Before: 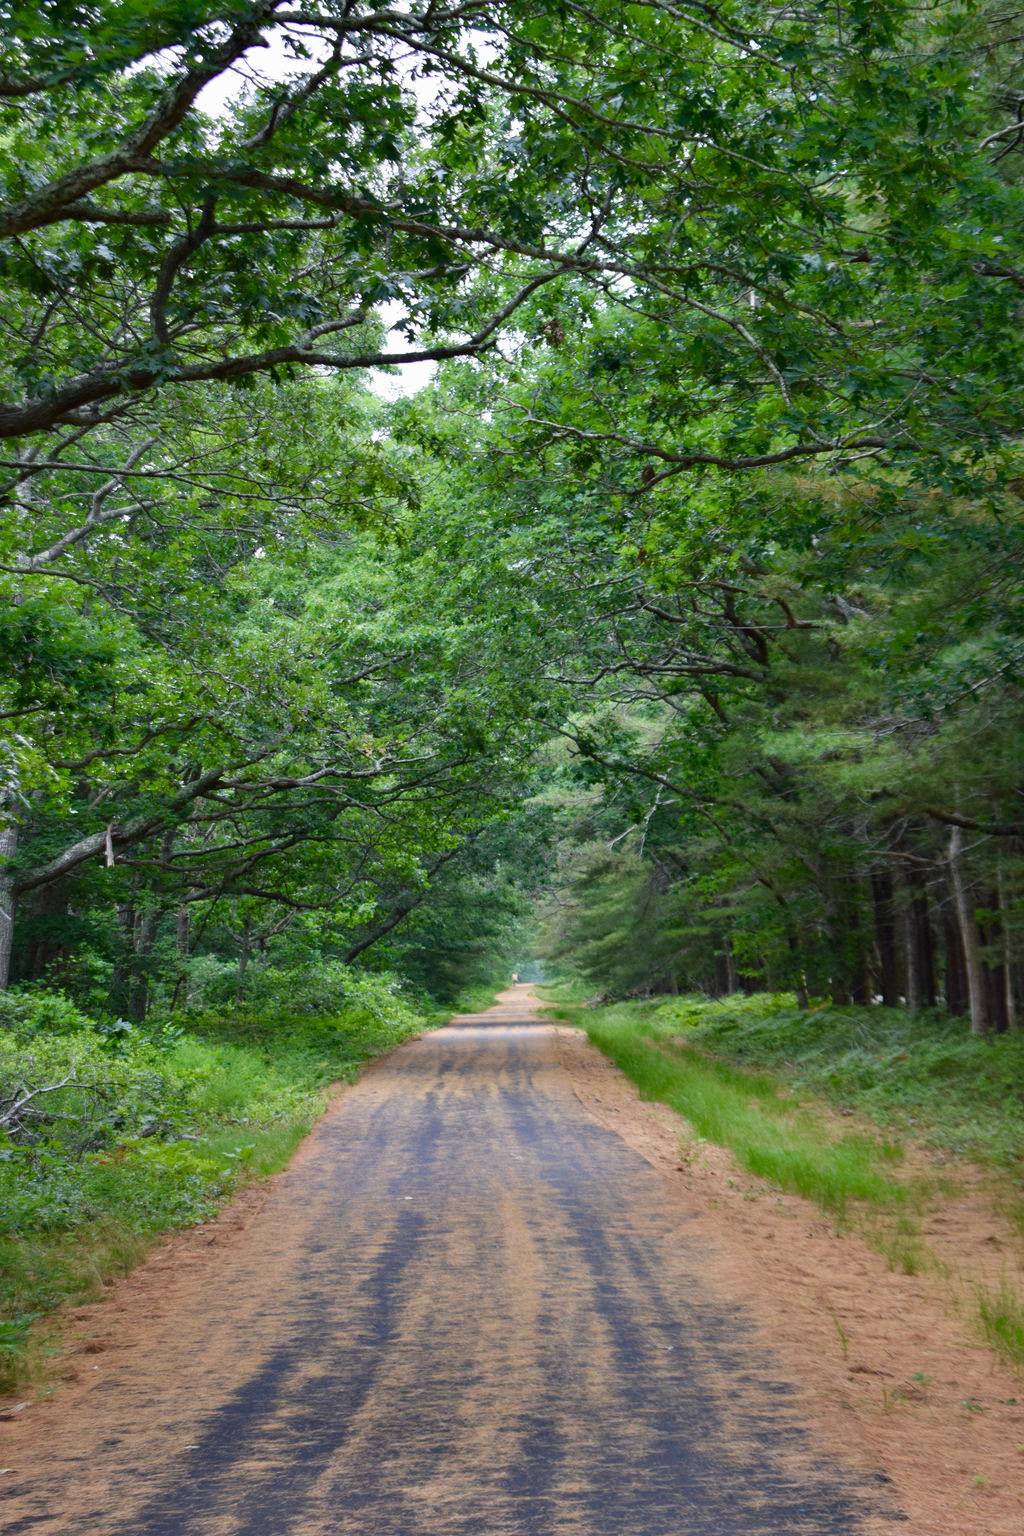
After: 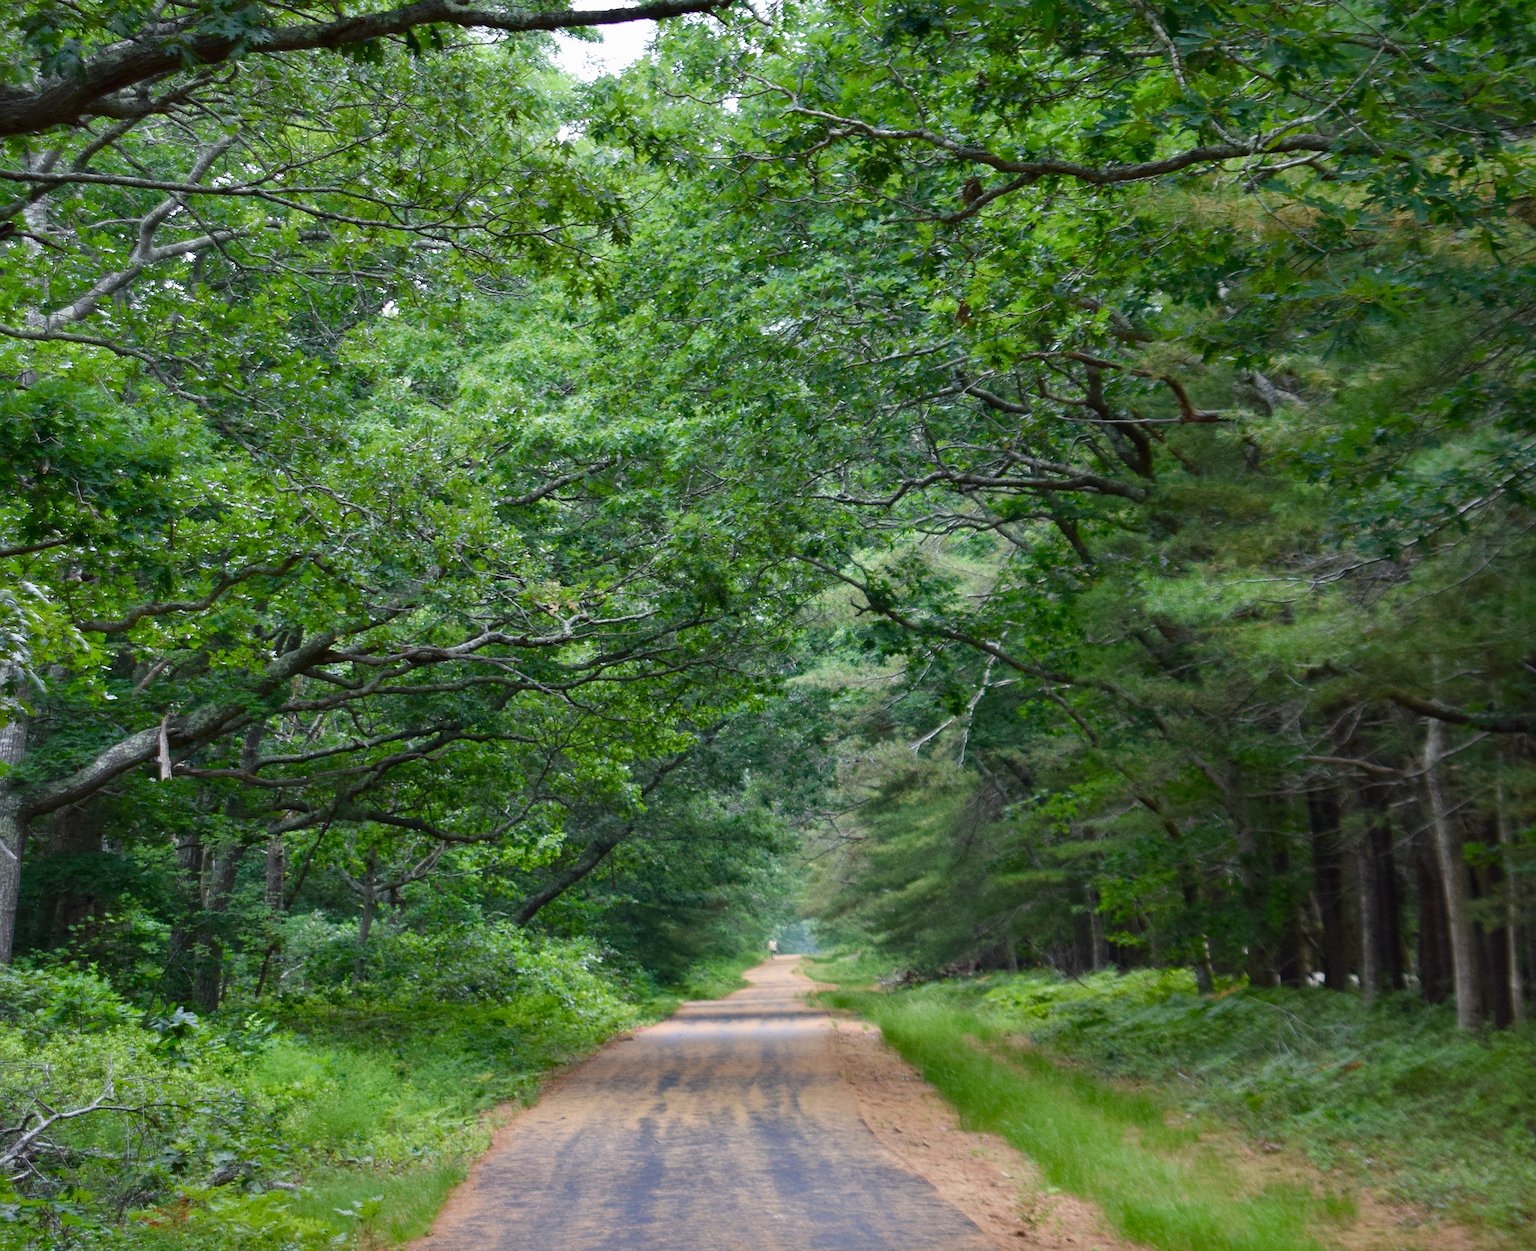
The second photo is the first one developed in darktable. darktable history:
crop and rotate: top 22.606%, bottom 23.059%
sharpen: on, module defaults
